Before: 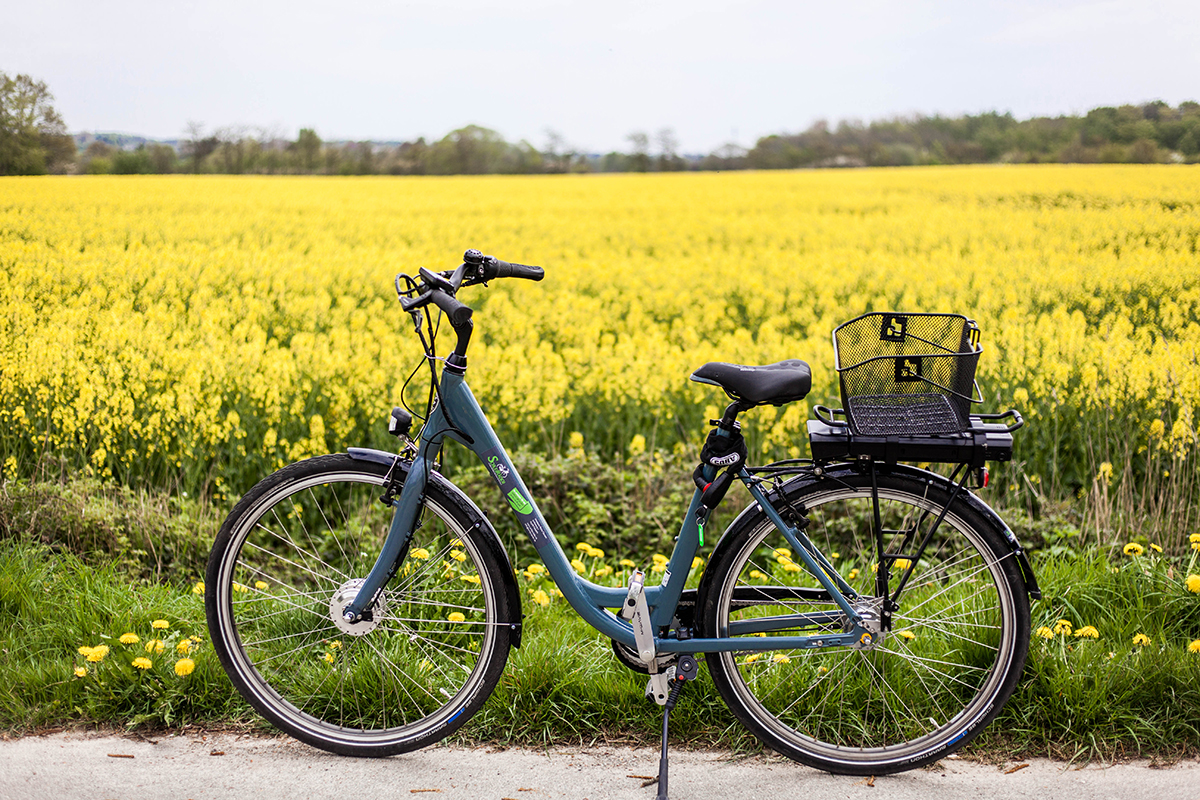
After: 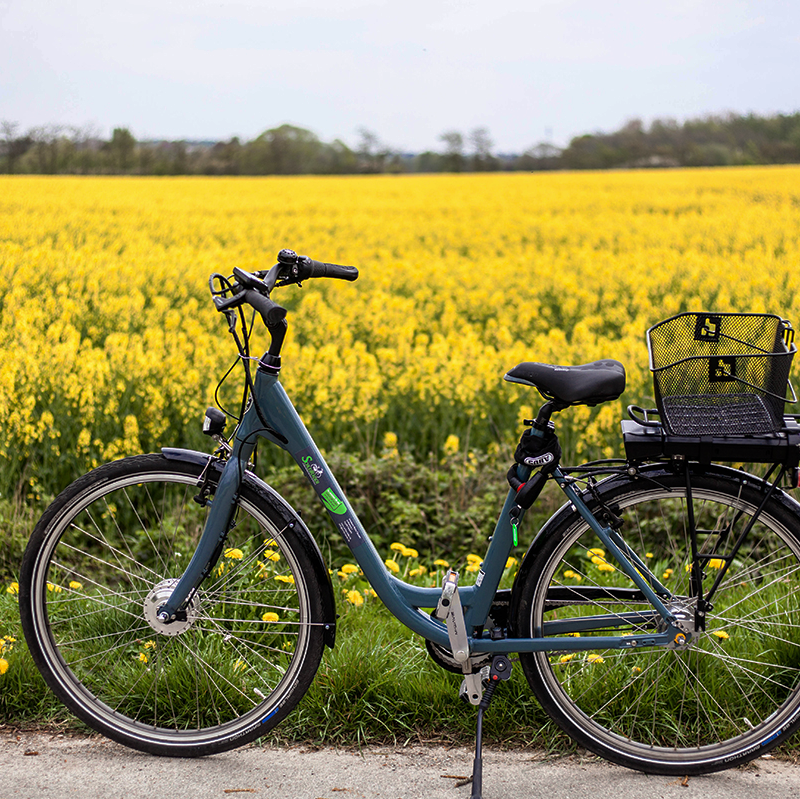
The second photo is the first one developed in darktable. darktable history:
crop and rotate: left 15.546%, right 17.787%
base curve: curves: ch0 [(0, 0) (0.595, 0.418) (1, 1)], preserve colors none
